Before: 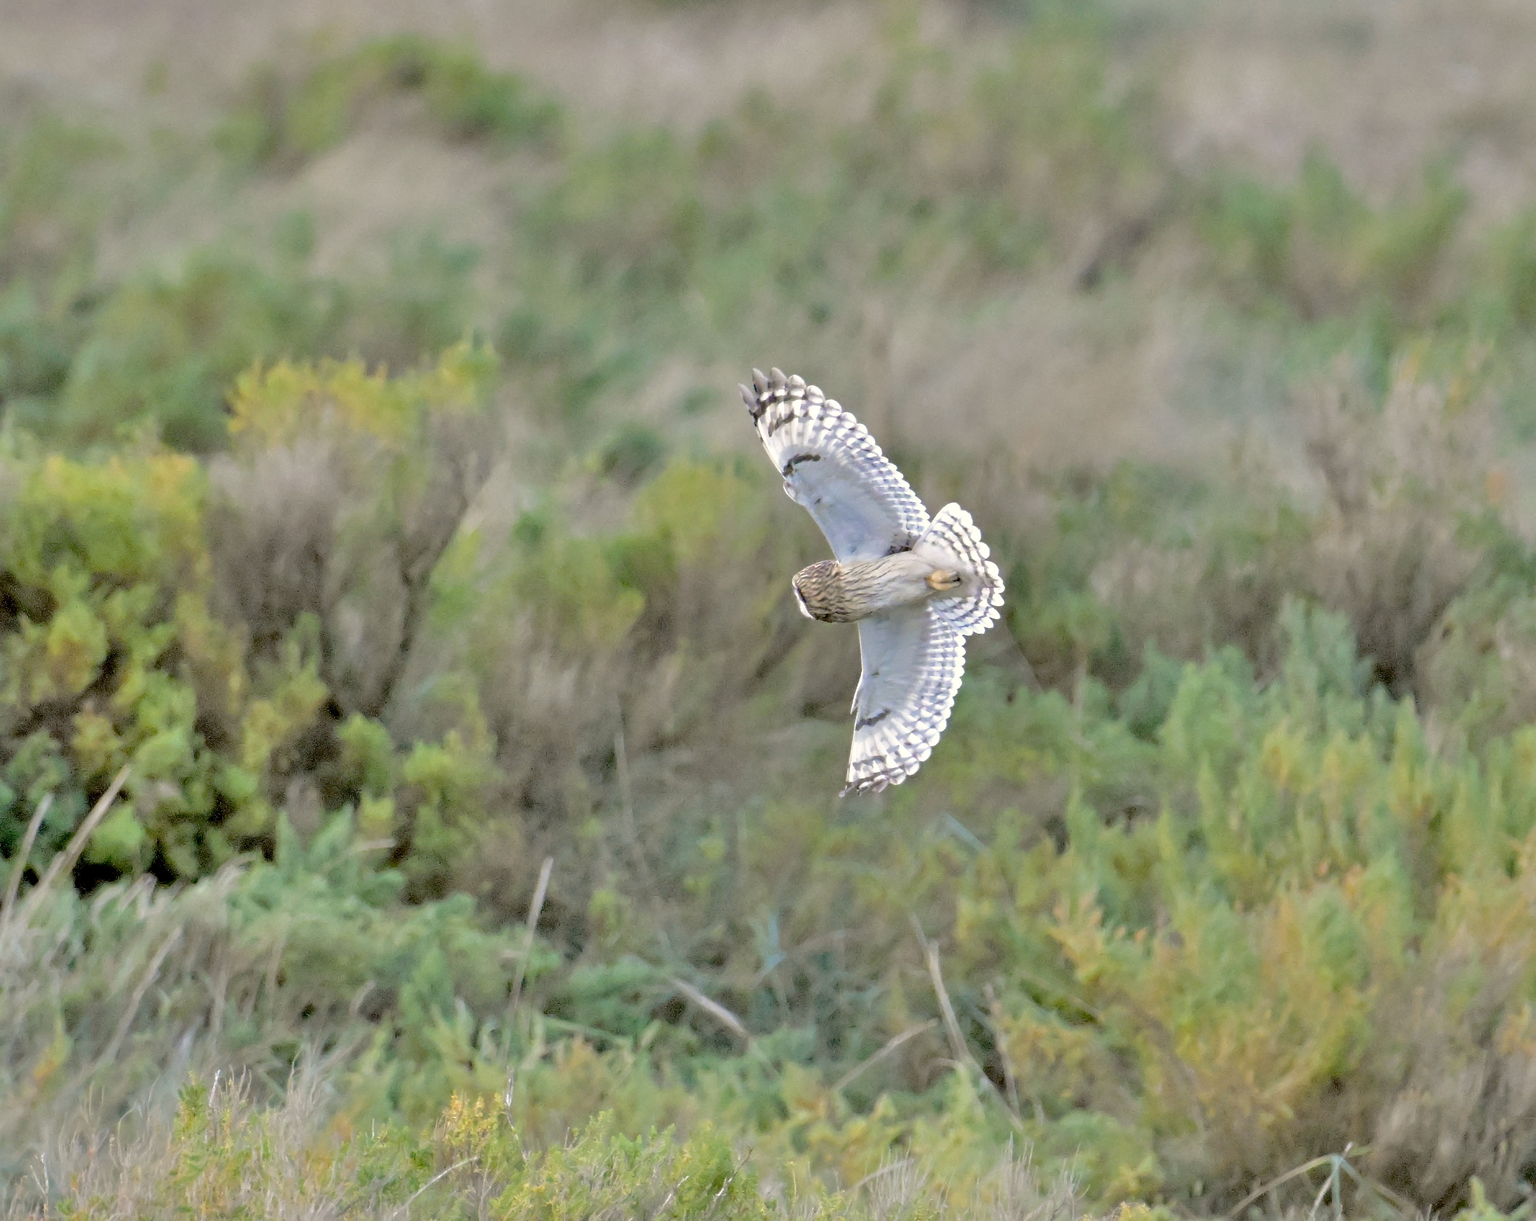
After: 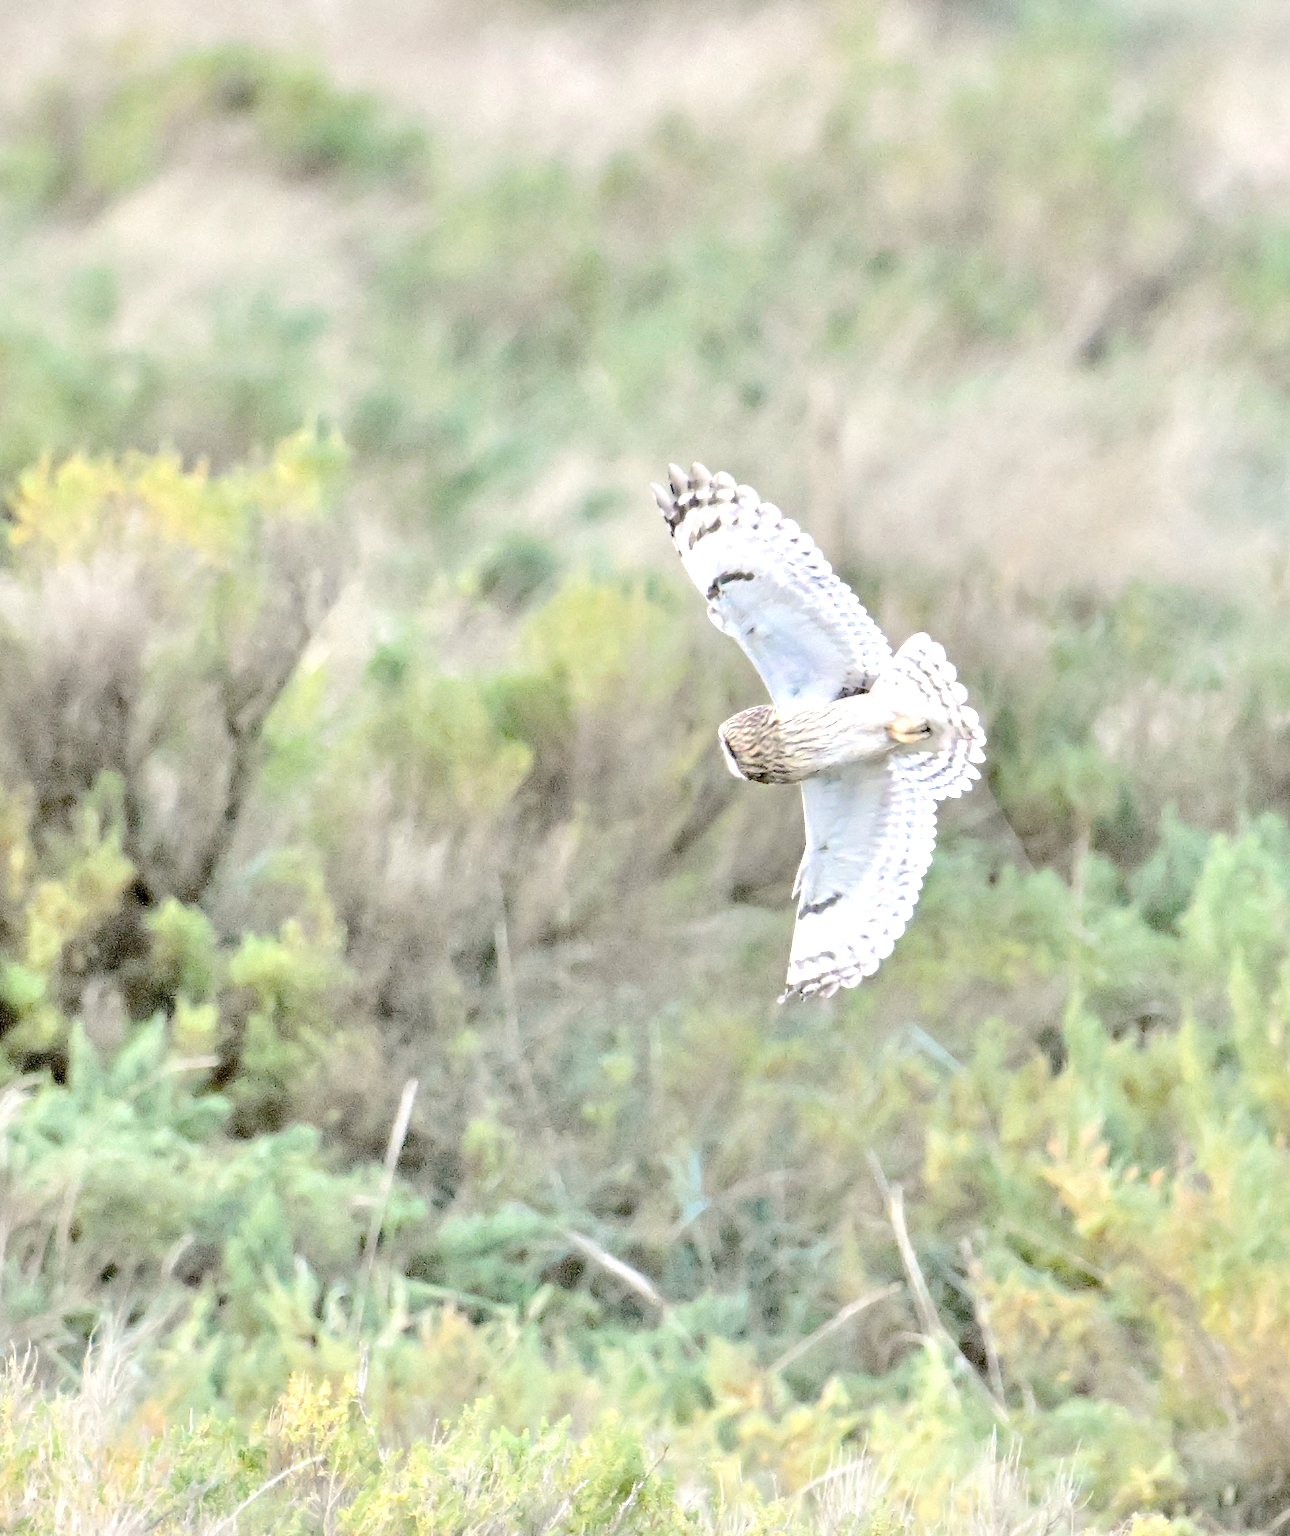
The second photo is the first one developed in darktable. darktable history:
exposure: black level correction 0, exposure 1.104 EV, compensate highlight preservation false
contrast brightness saturation: contrast 0.098, saturation -0.354
crop and rotate: left 14.426%, right 18.795%
